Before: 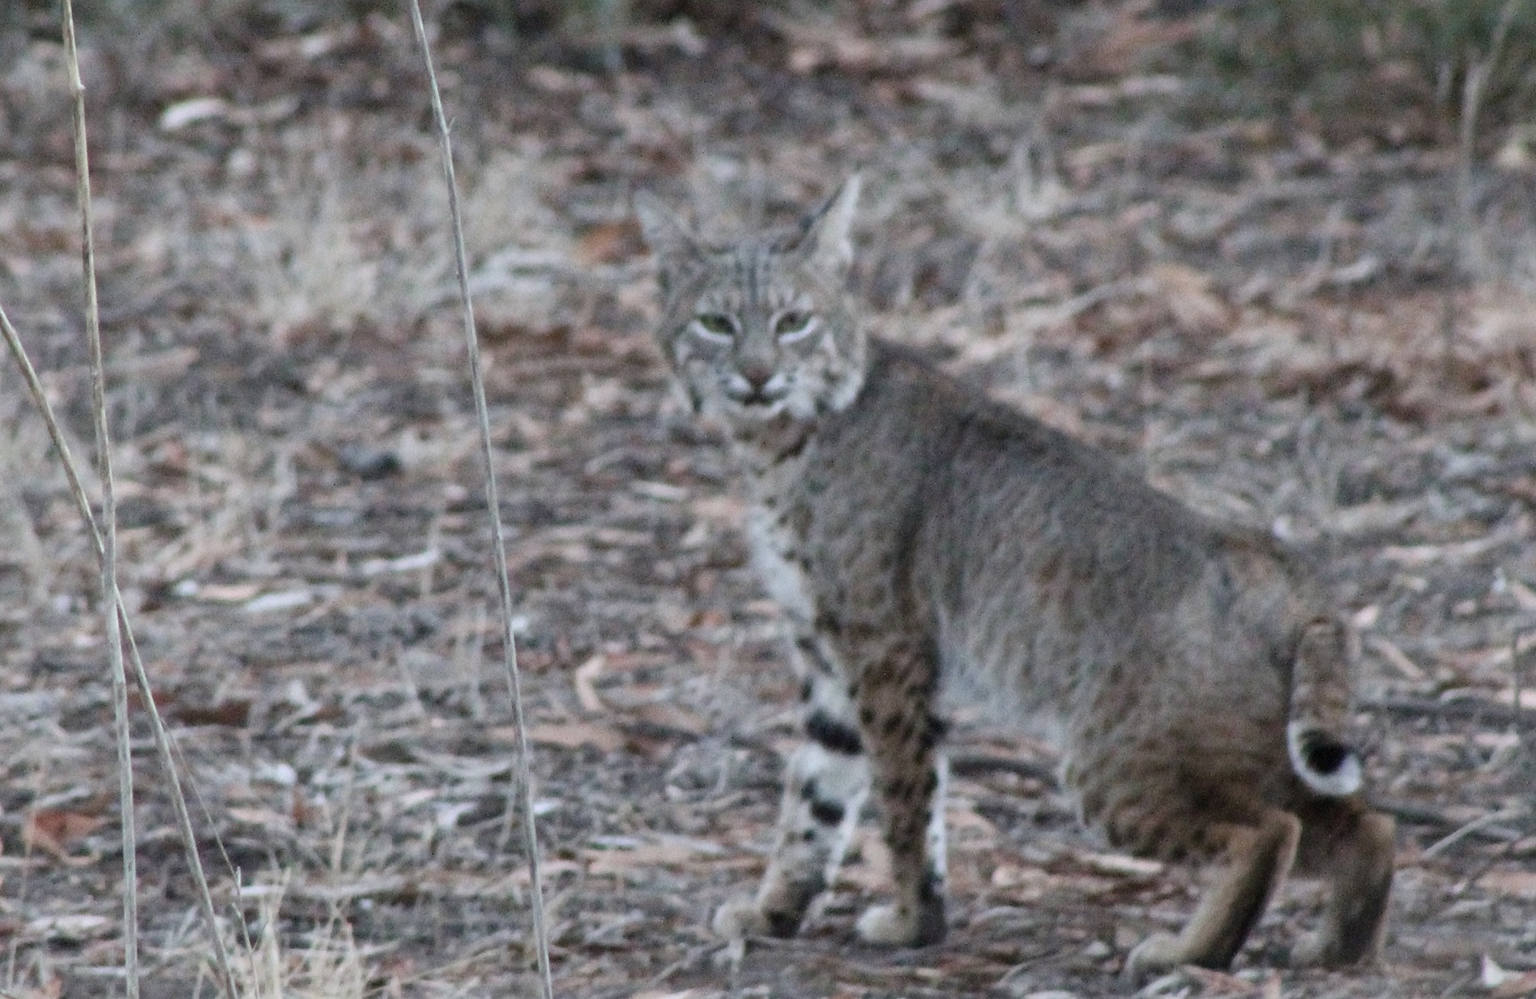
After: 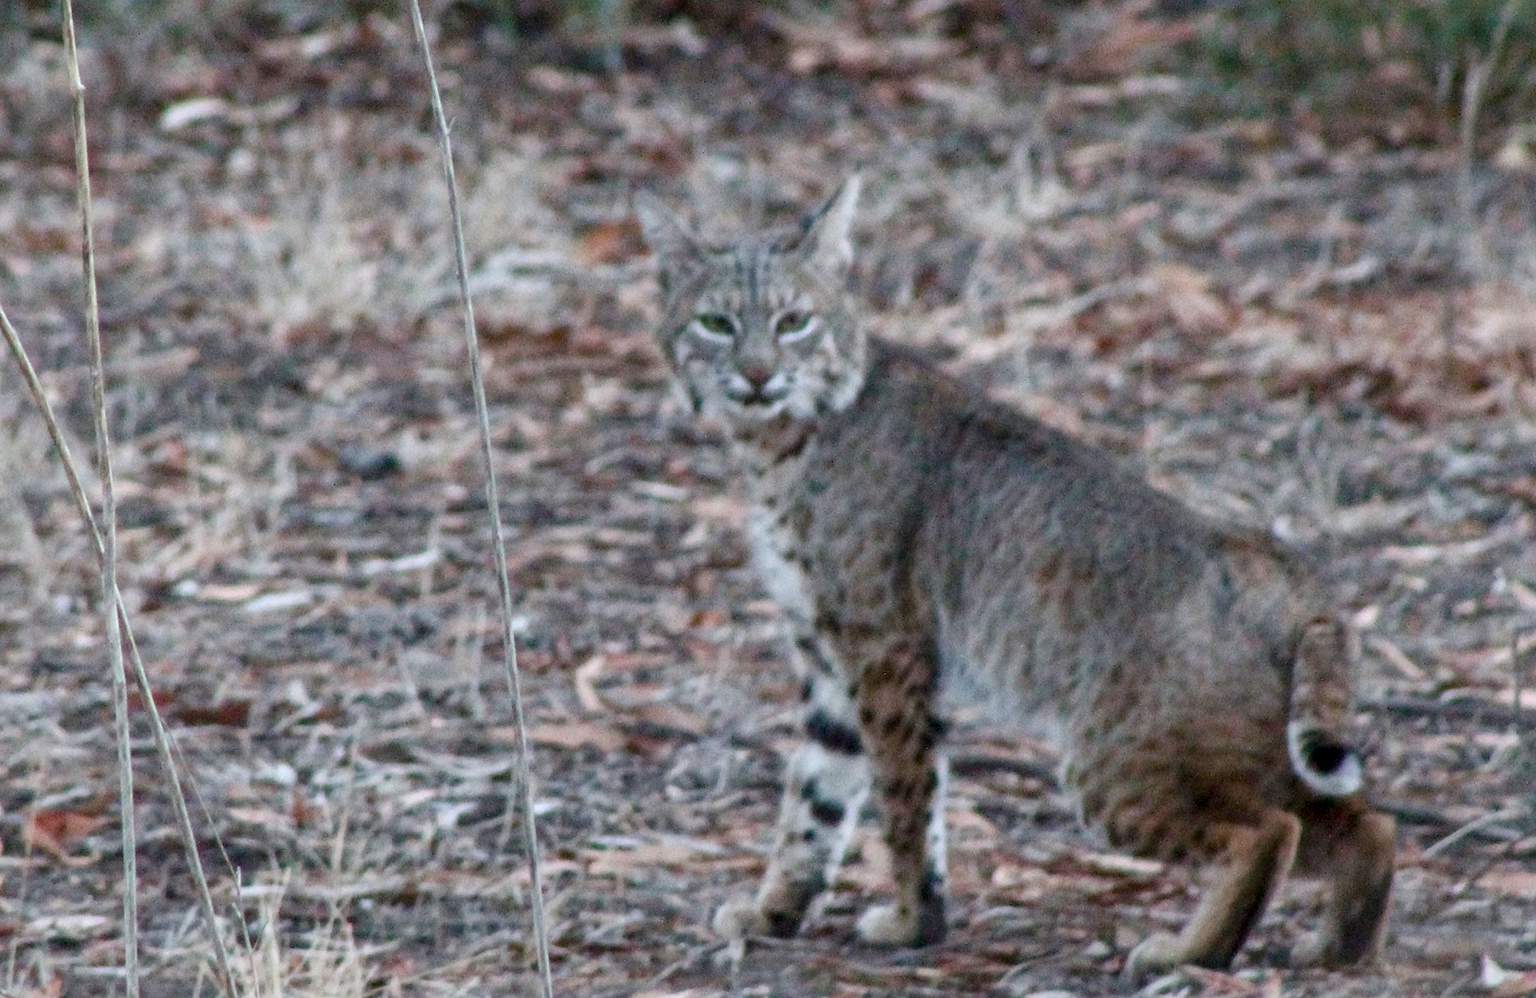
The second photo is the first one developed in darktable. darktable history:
local contrast: on, module defaults
color balance rgb: perceptual saturation grading › global saturation 20%, perceptual saturation grading › highlights -25%, perceptual saturation grading › shadows 50%
